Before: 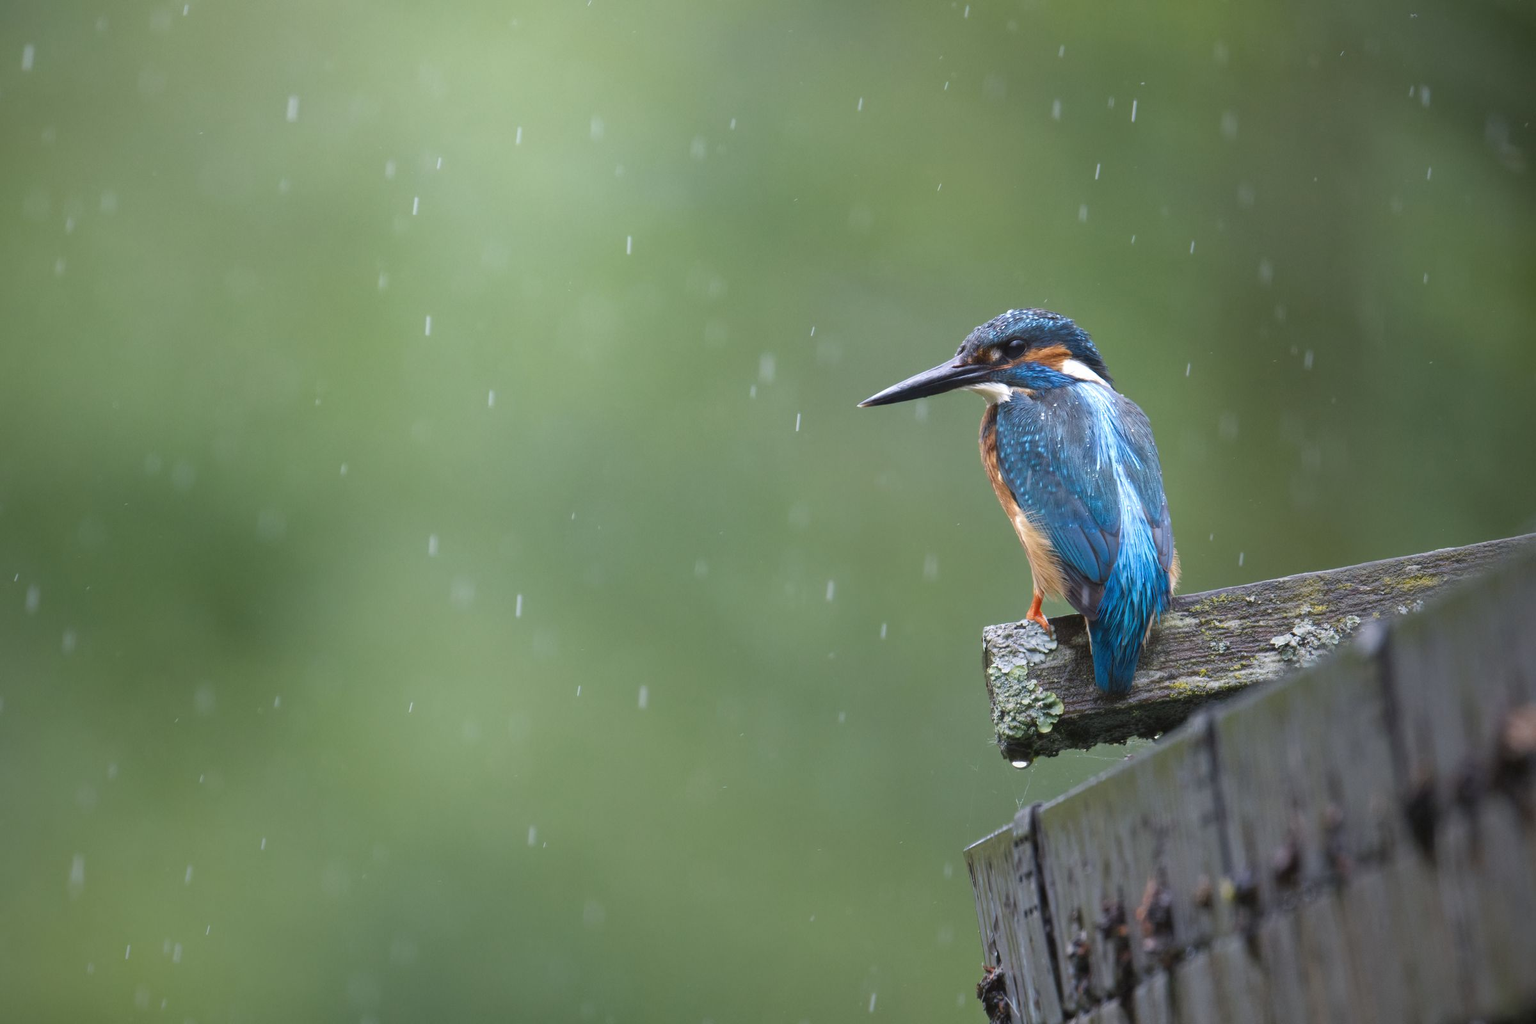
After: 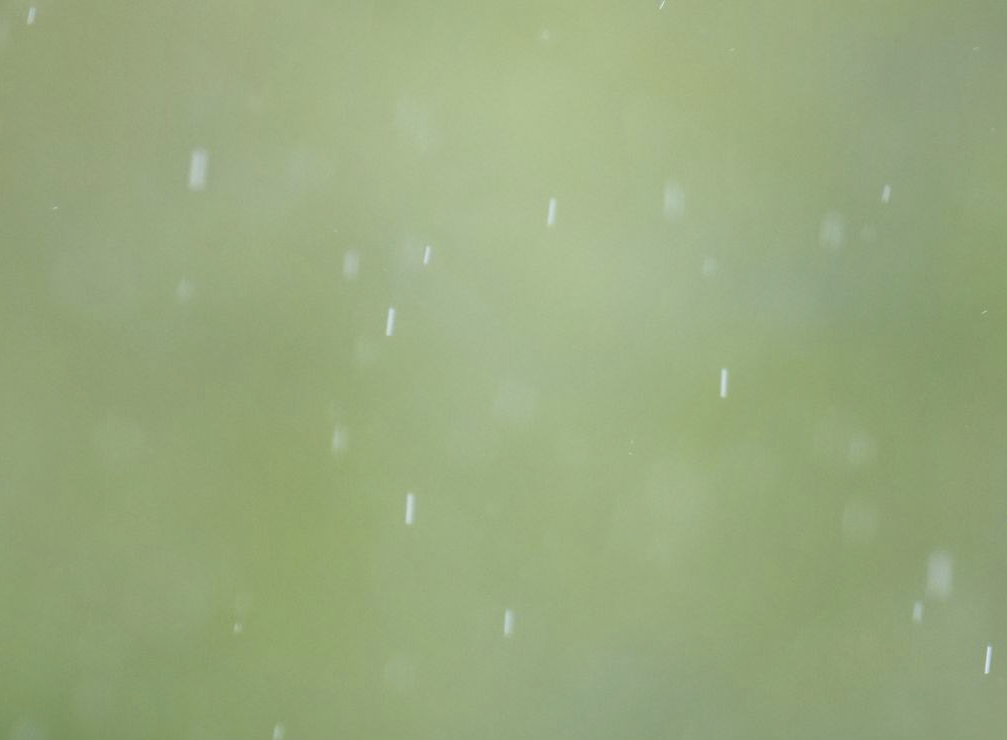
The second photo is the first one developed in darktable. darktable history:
crop and rotate: left 10.817%, top 0.062%, right 47.194%, bottom 53.626%
tone equalizer: -8 EV 0.001 EV, -7 EV -0.004 EV, -6 EV 0.009 EV, -5 EV 0.032 EV, -4 EV 0.276 EV, -3 EV 0.644 EV, -2 EV 0.584 EV, -1 EV 0.187 EV, +0 EV 0.024 EV
color contrast: green-magenta contrast 0.8, blue-yellow contrast 1.1, unbound 0
